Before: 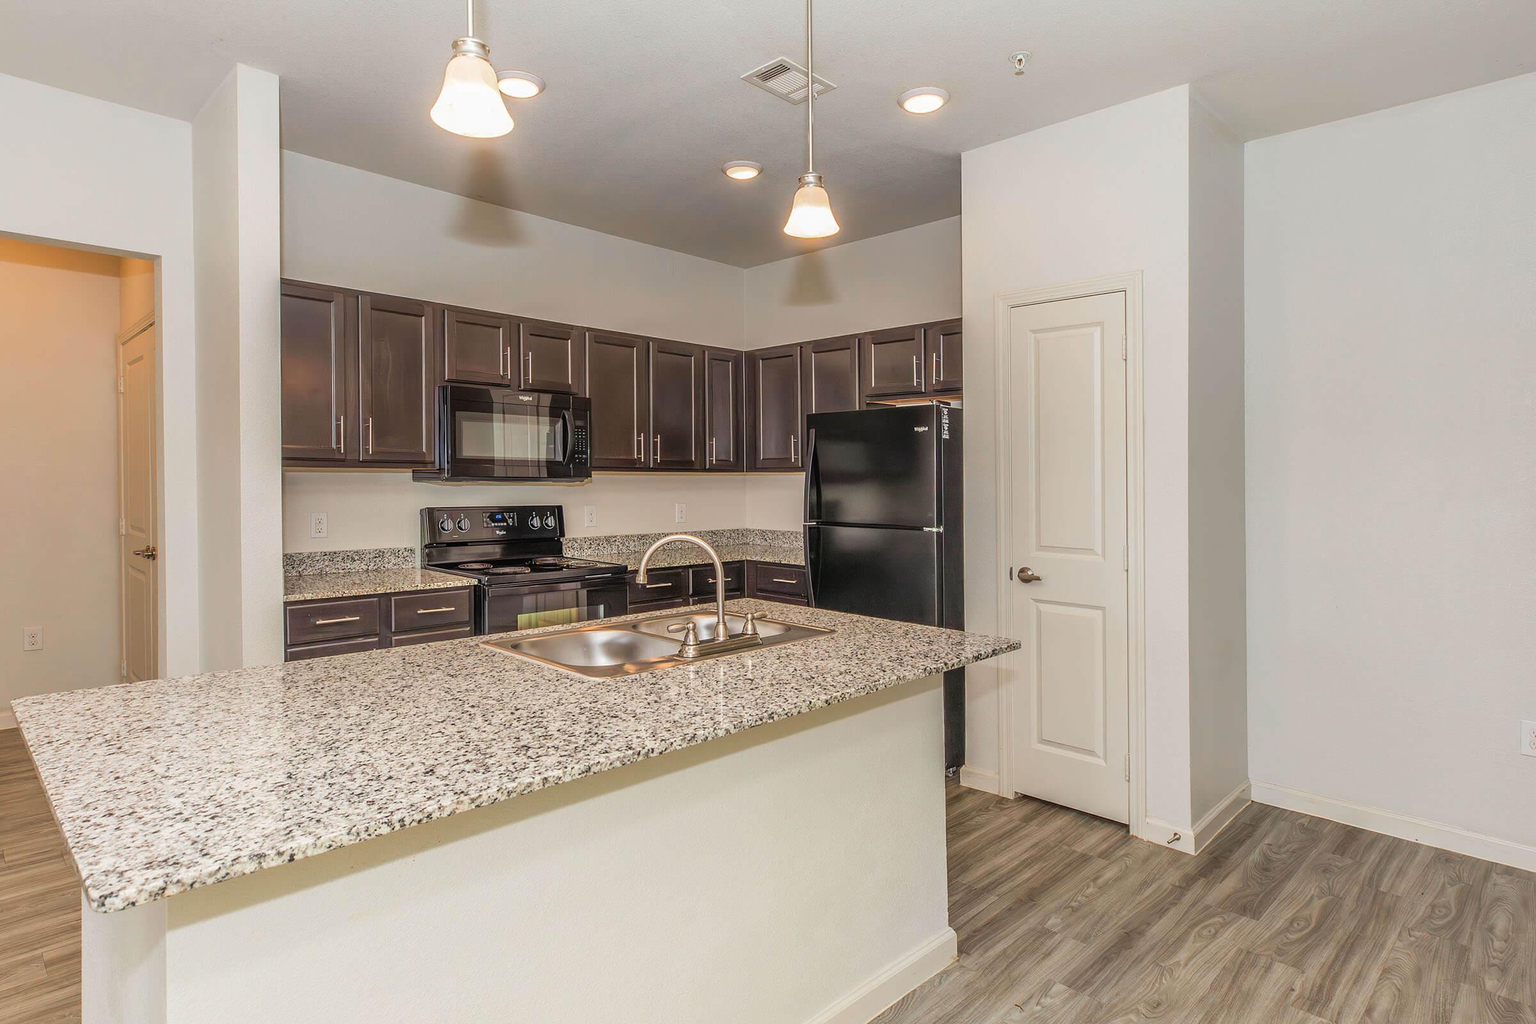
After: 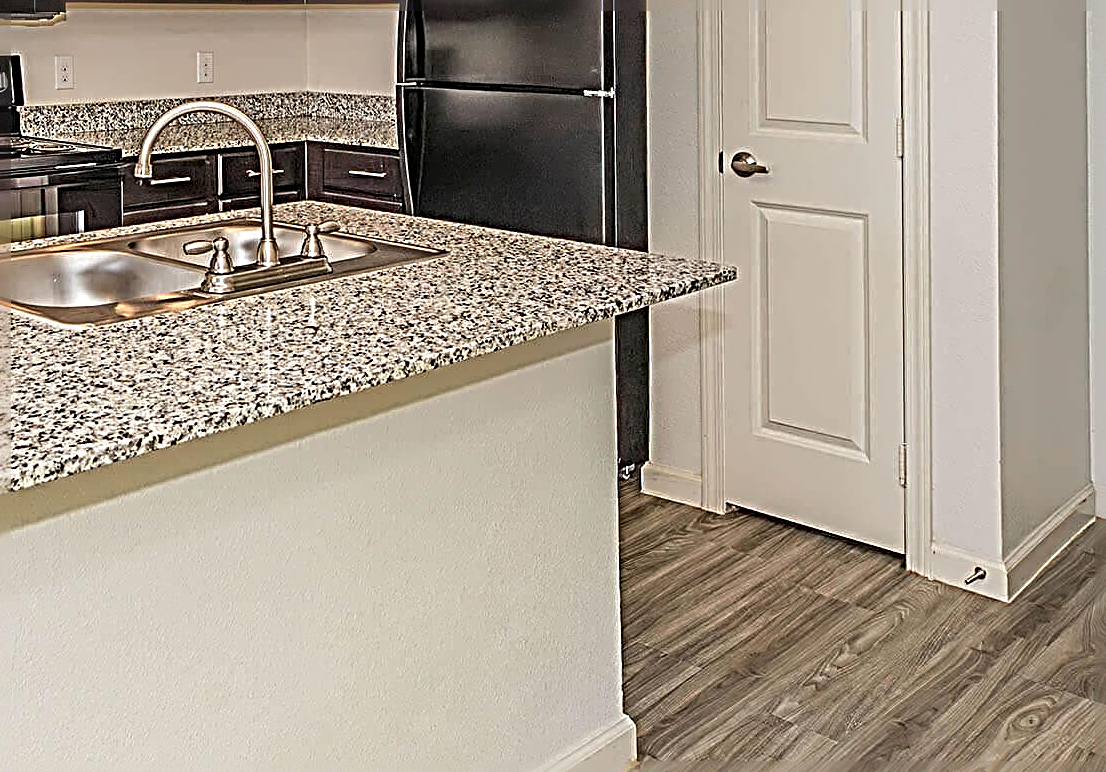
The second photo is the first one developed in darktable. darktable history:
crop: left 35.794%, top 45.903%, right 18.082%, bottom 5.807%
sharpen: radius 4.045, amount 1.983
